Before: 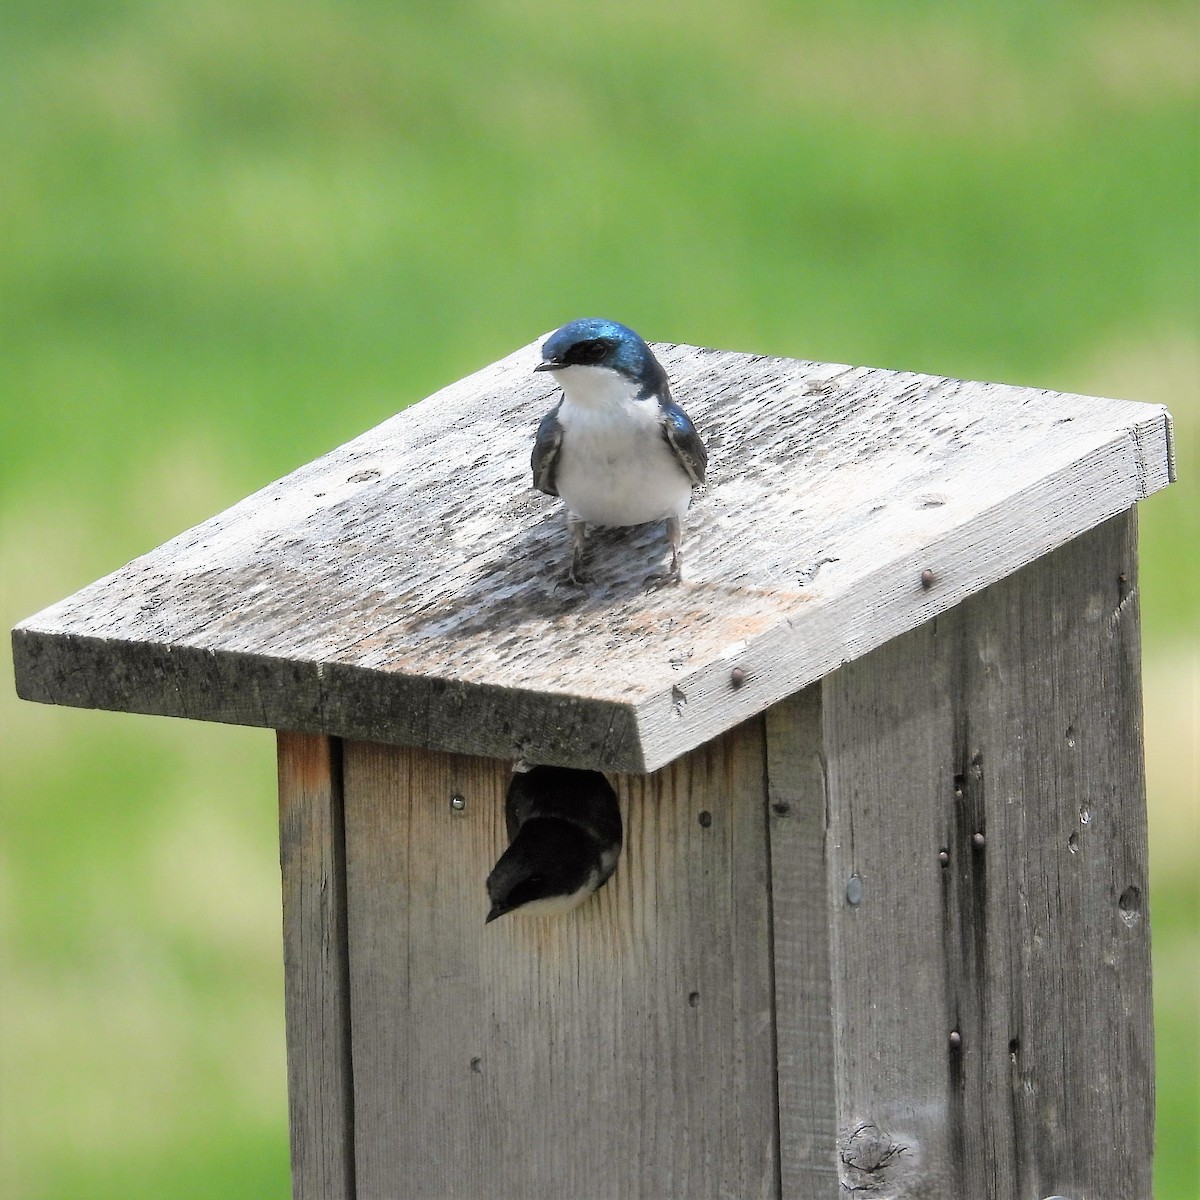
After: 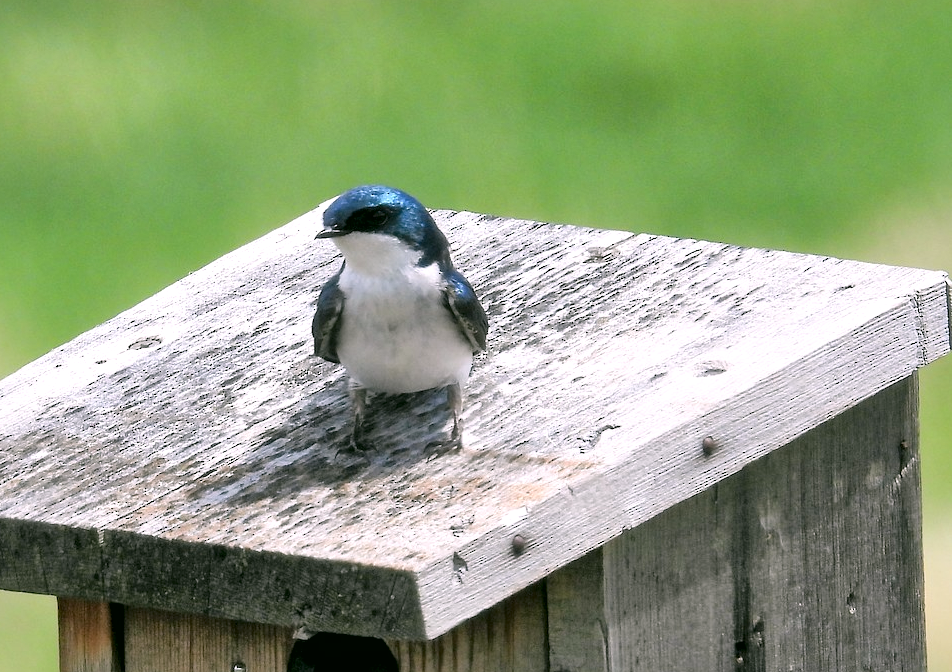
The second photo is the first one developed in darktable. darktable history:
color correction: highlights a* 4.51, highlights b* 4.91, shadows a* -7.82, shadows b* 4.98
local contrast: mode bilateral grid, contrast 24, coarseness 46, detail 152%, midtone range 0.2
color calibration: illuminant as shot in camera, x 0.358, y 0.373, temperature 4628.91 K
crop: left 18.255%, top 11.085%, right 2.387%, bottom 32.907%
